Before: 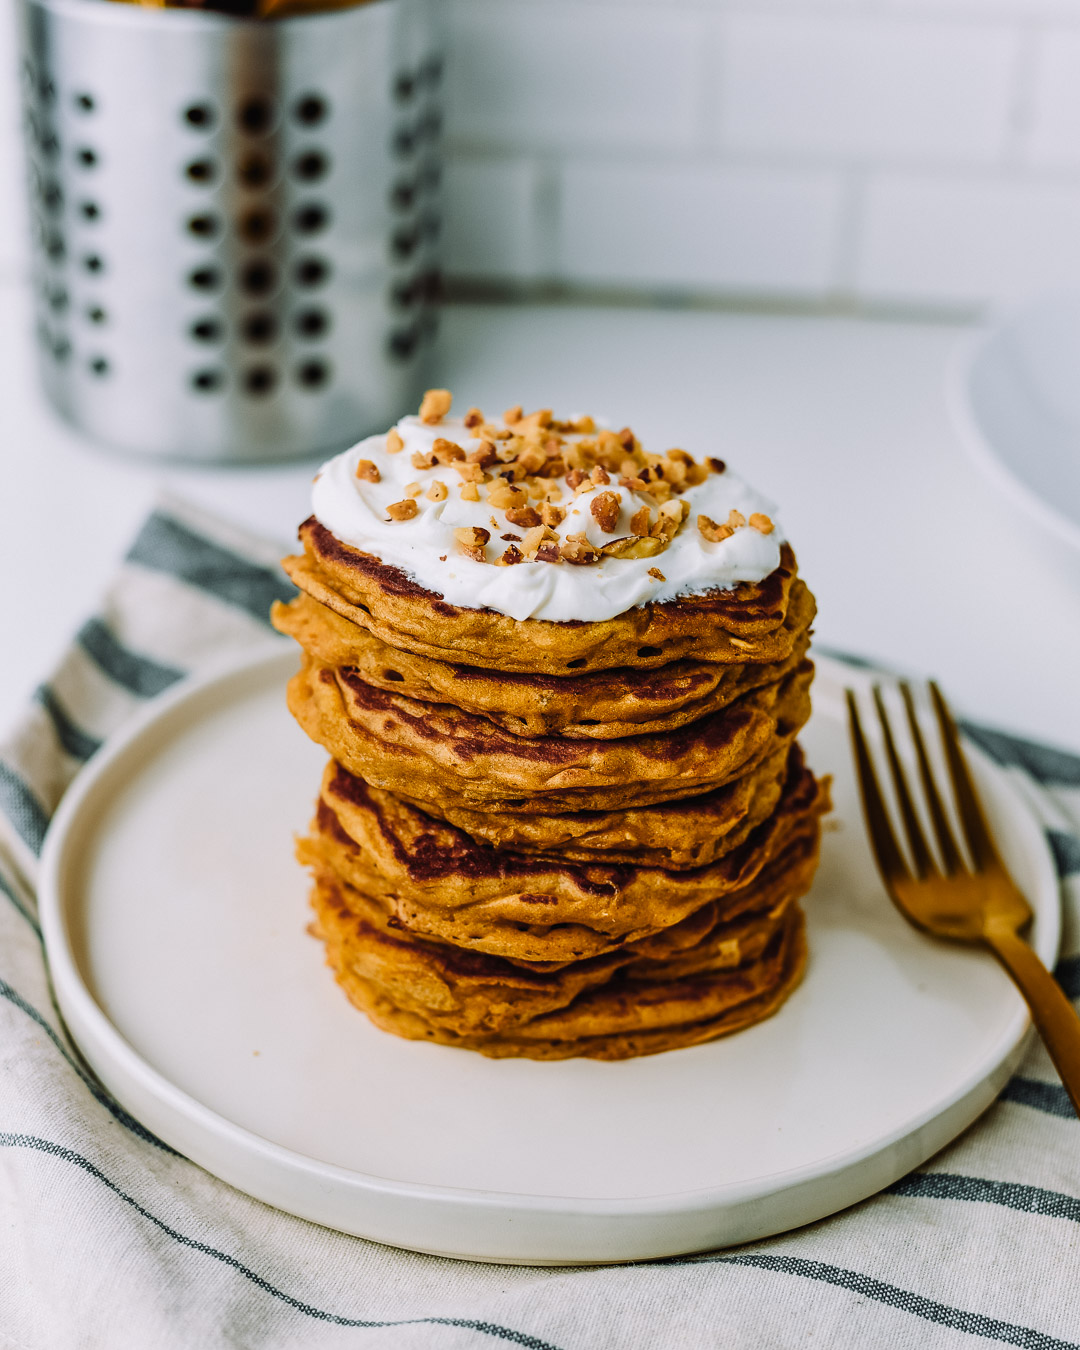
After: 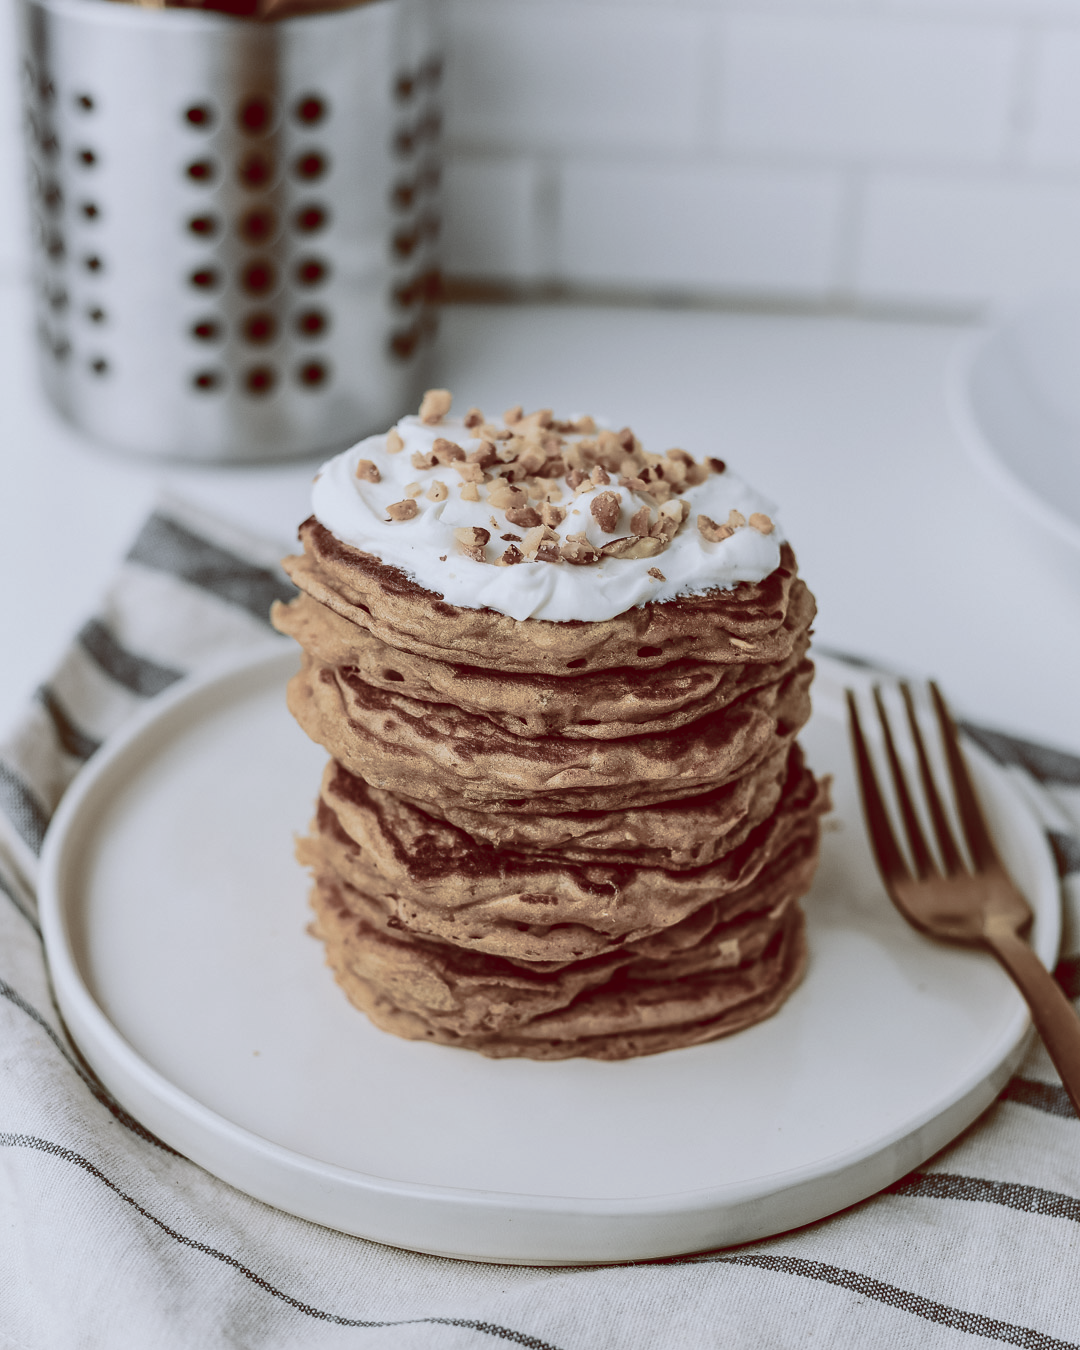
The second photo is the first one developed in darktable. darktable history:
color balance rgb: shadows lift › luminance 1%, shadows lift › chroma 0.2%, shadows lift › hue 20°, power › luminance 1%, power › chroma 0.4%, power › hue 34°, highlights gain › luminance 0.8%, highlights gain › chroma 0.4%, highlights gain › hue 44°, global offset › chroma 0.4%, global offset › hue 34°, white fulcrum 0.08 EV, linear chroma grading › shadows -7%, linear chroma grading › highlights -7%, linear chroma grading › global chroma -10%, linear chroma grading › mid-tones -8%, perceptual saturation grading › global saturation -28%, perceptual saturation grading › highlights -20%, perceptual saturation grading › mid-tones -24%, perceptual saturation grading › shadows -24%, perceptual brilliance grading › global brilliance -1%, perceptual brilliance grading › highlights -1%, perceptual brilliance grading › mid-tones -1%, perceptual brilliance grading › shadows -1%, global vibrance -17%, contrast -6%
color balance: output saturation 110%
color calibration: illuminant Planckian (black body), x 0.378, y 0.375, temperature 4065 K
